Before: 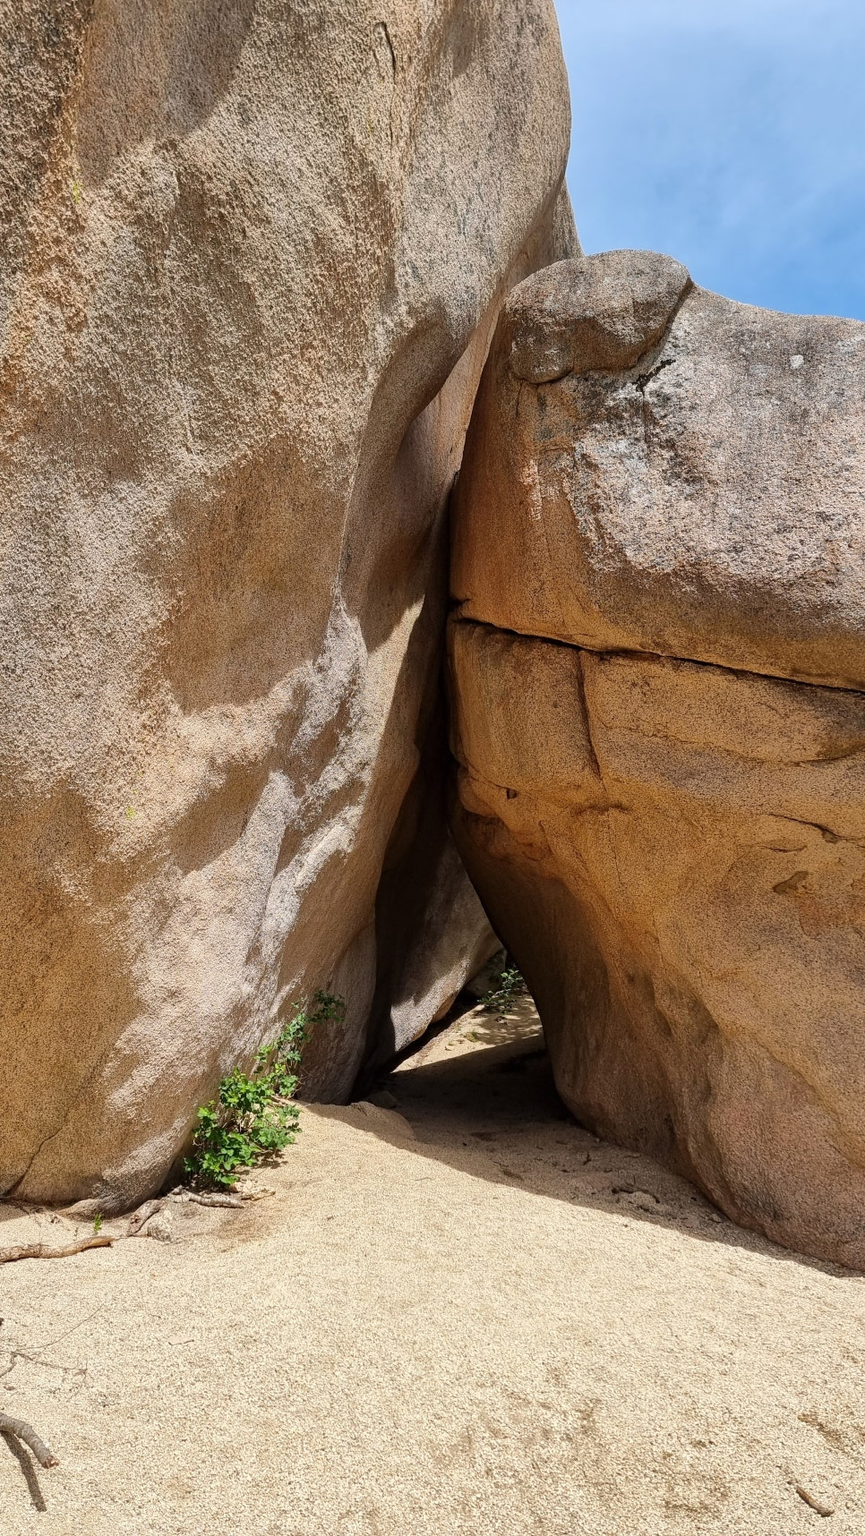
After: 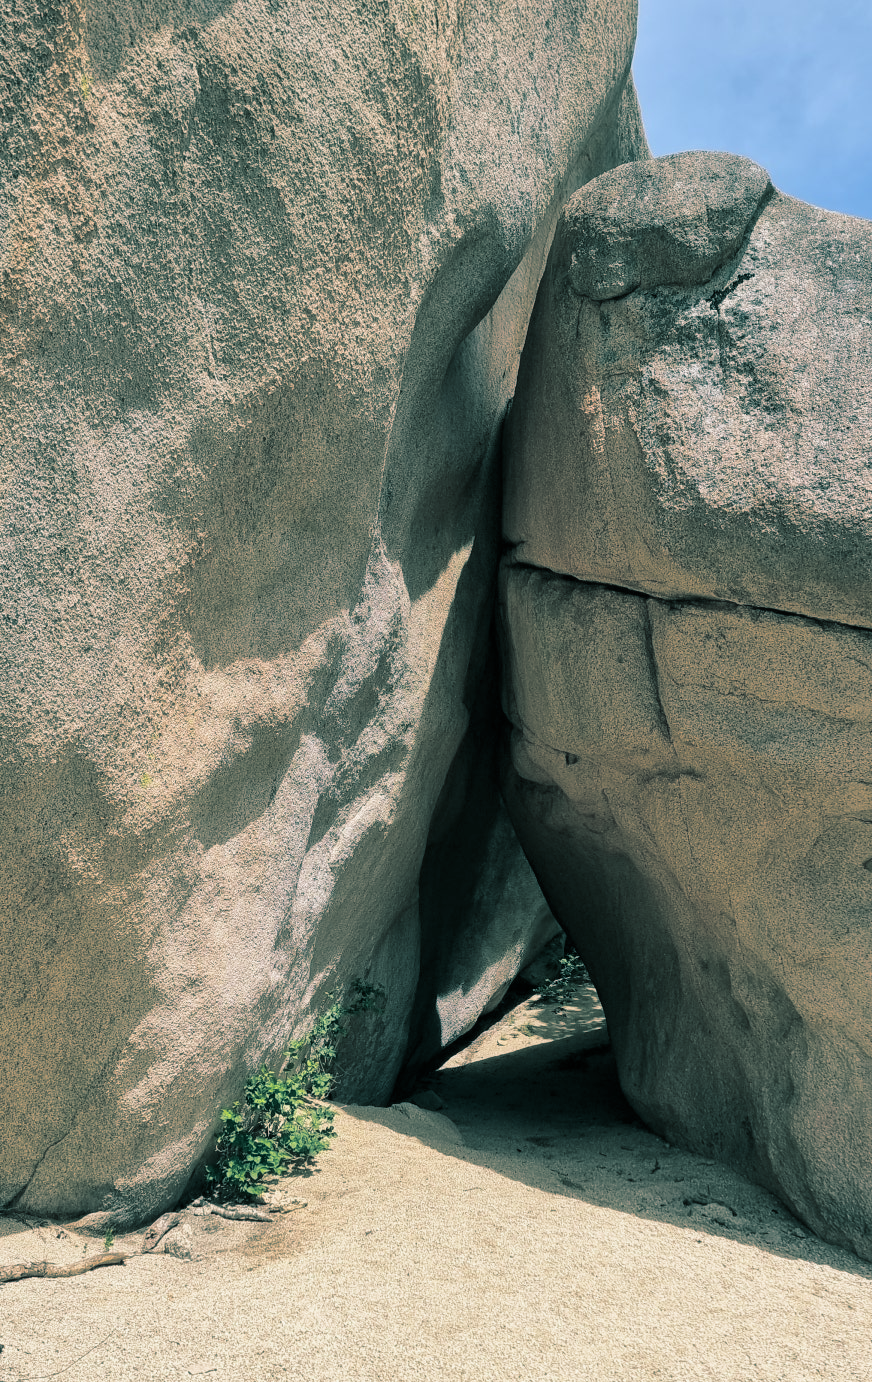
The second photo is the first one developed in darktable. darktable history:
crop: top 7.49%, right 9.717%, bottom 11.943%
split-toning: shadows › hue 183.6°, shadows › saturation 0.52, highlights › hue 0°, highlights › saturation 0
